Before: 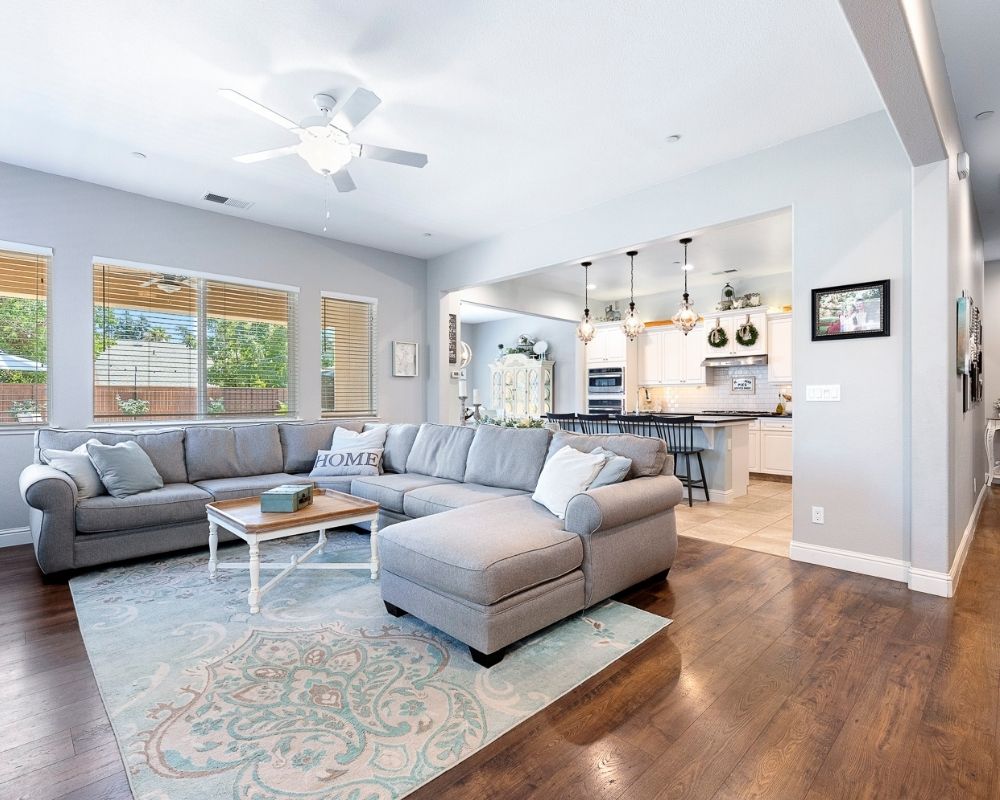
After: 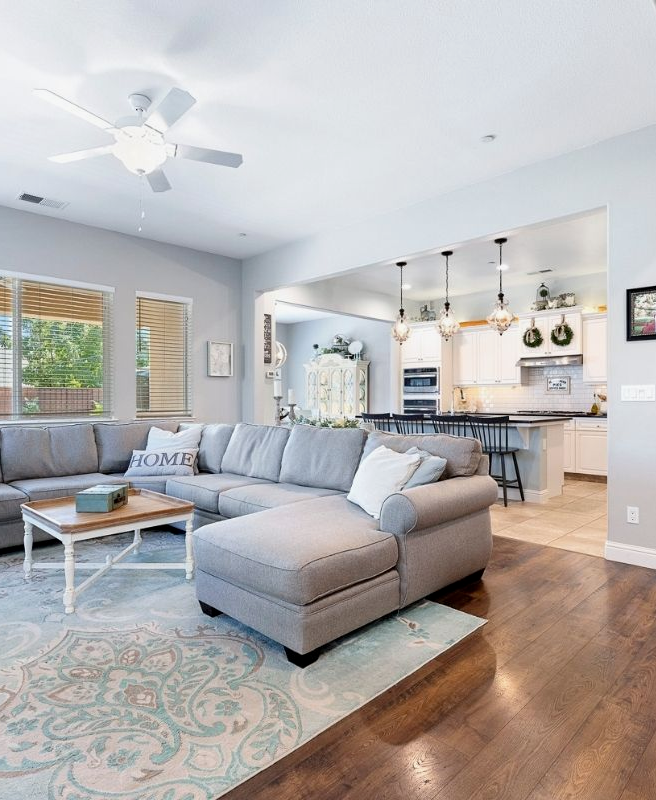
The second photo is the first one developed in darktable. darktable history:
crop and rotate: left 18.55%, right 15.812%
exposure: black level correction 0.002, exposure -0.105 EV, compensate highlight preservation false
